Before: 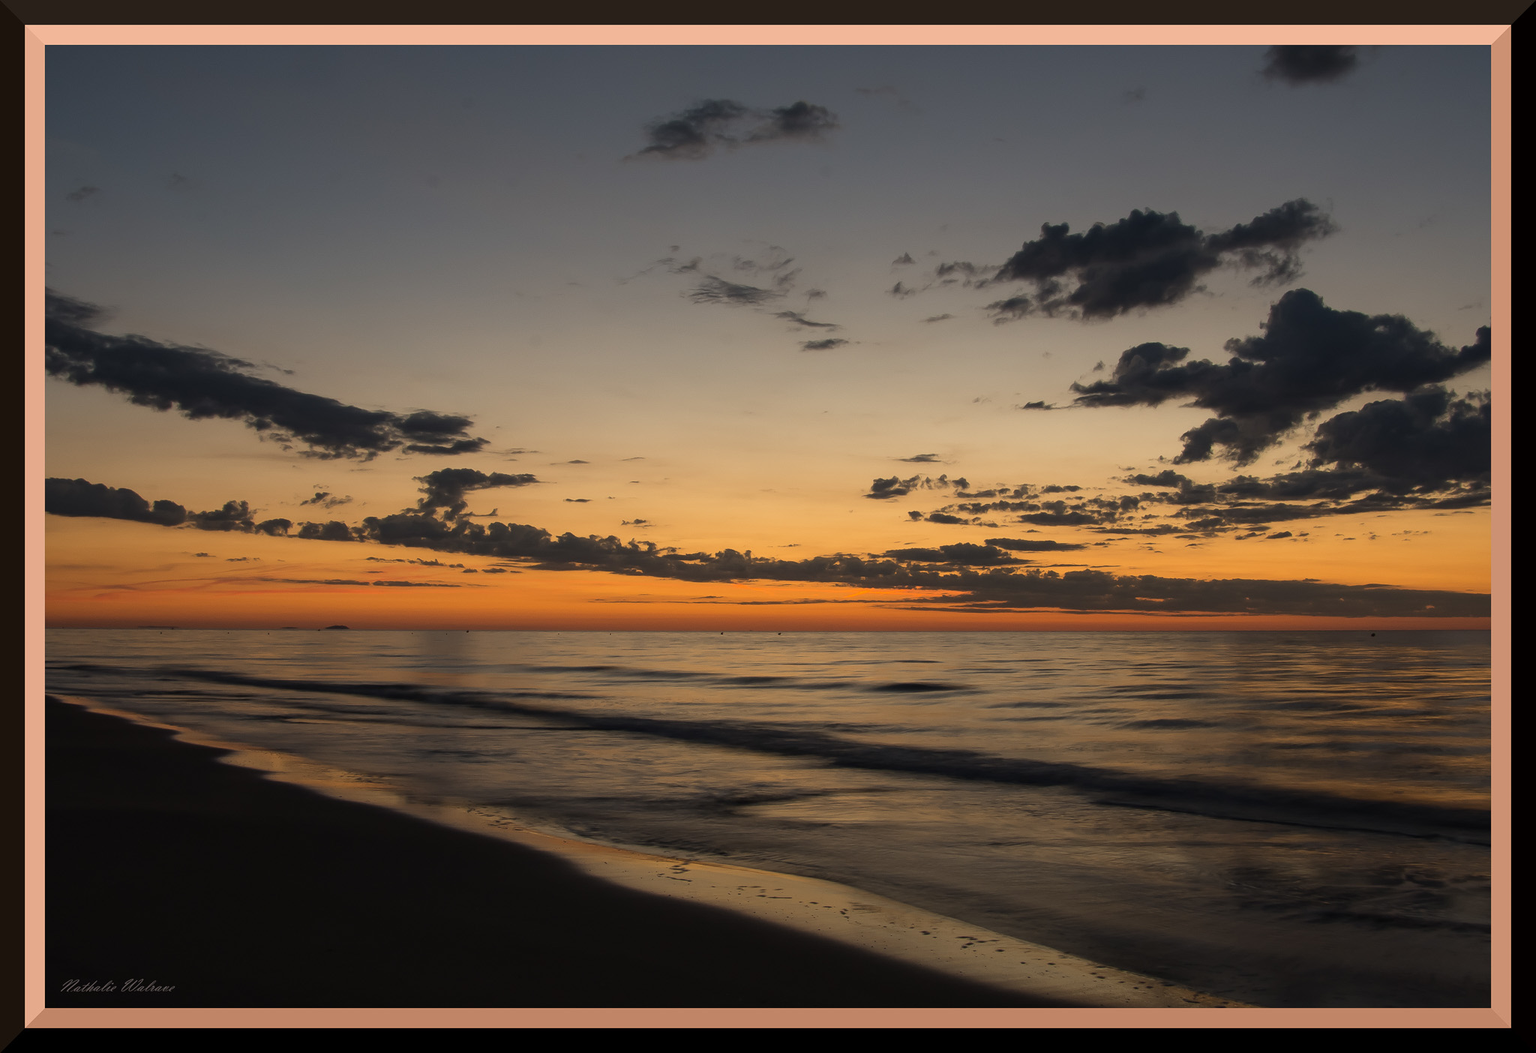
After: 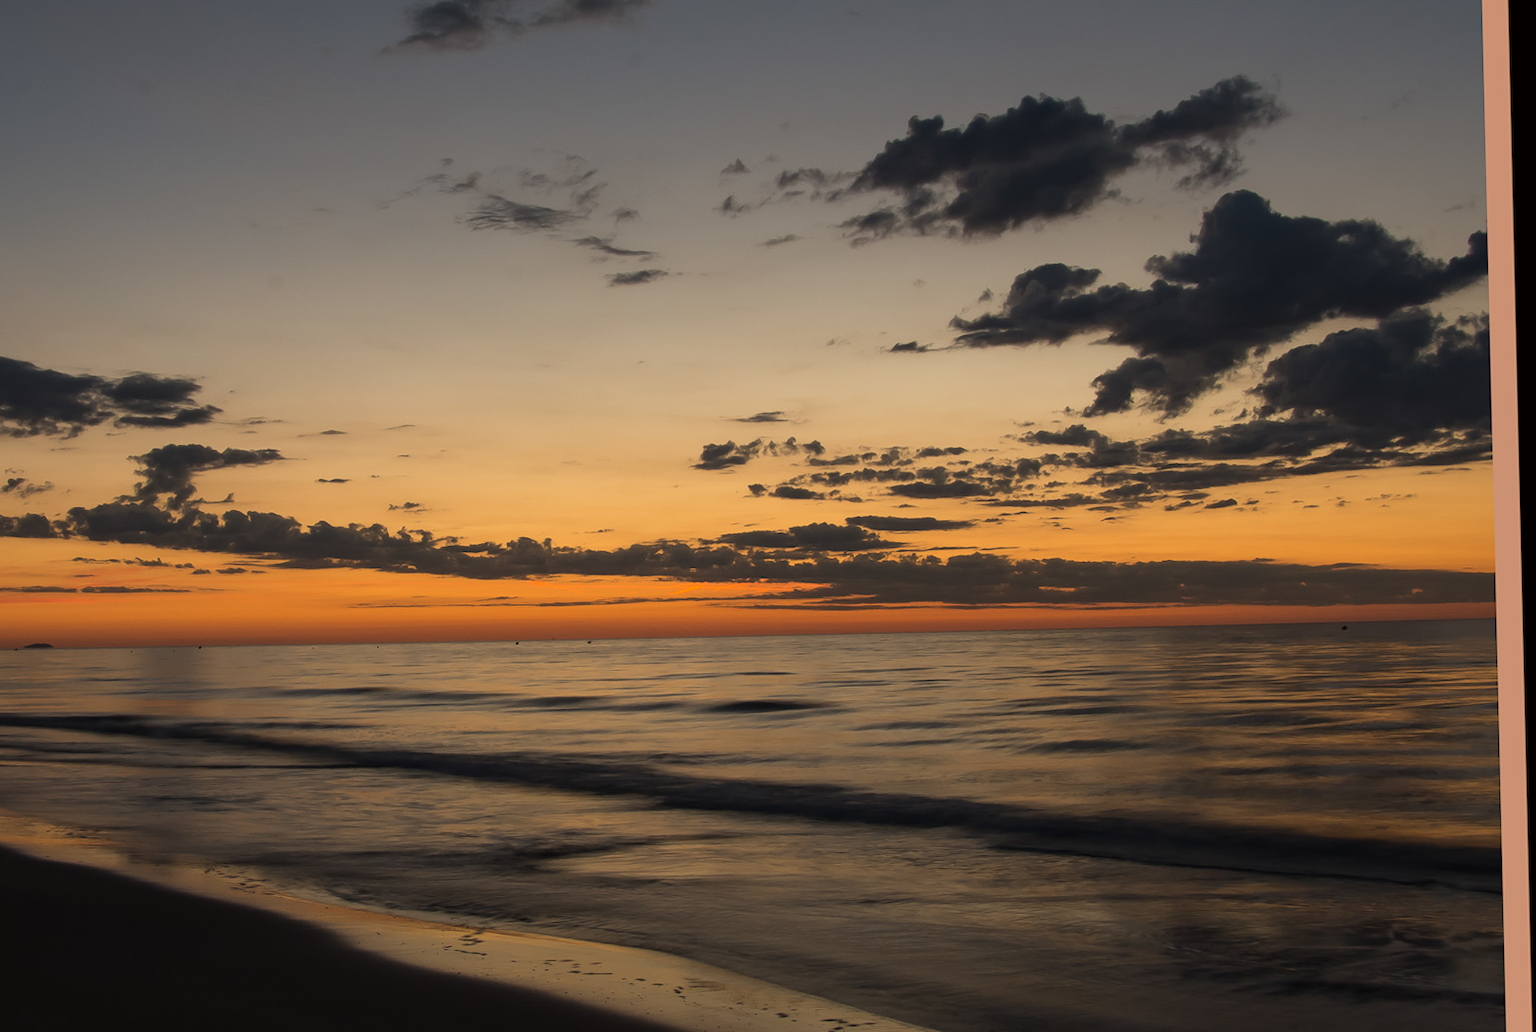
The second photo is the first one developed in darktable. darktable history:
crop: left 19.159%, top 9.58%, bottom 9.58%
rotate and perspective: rotation -1.32°, lens shift (horizontal) -0.031, crop left 0.015, crop right 0.985, crop top 0.047, crop bottom 0.982
